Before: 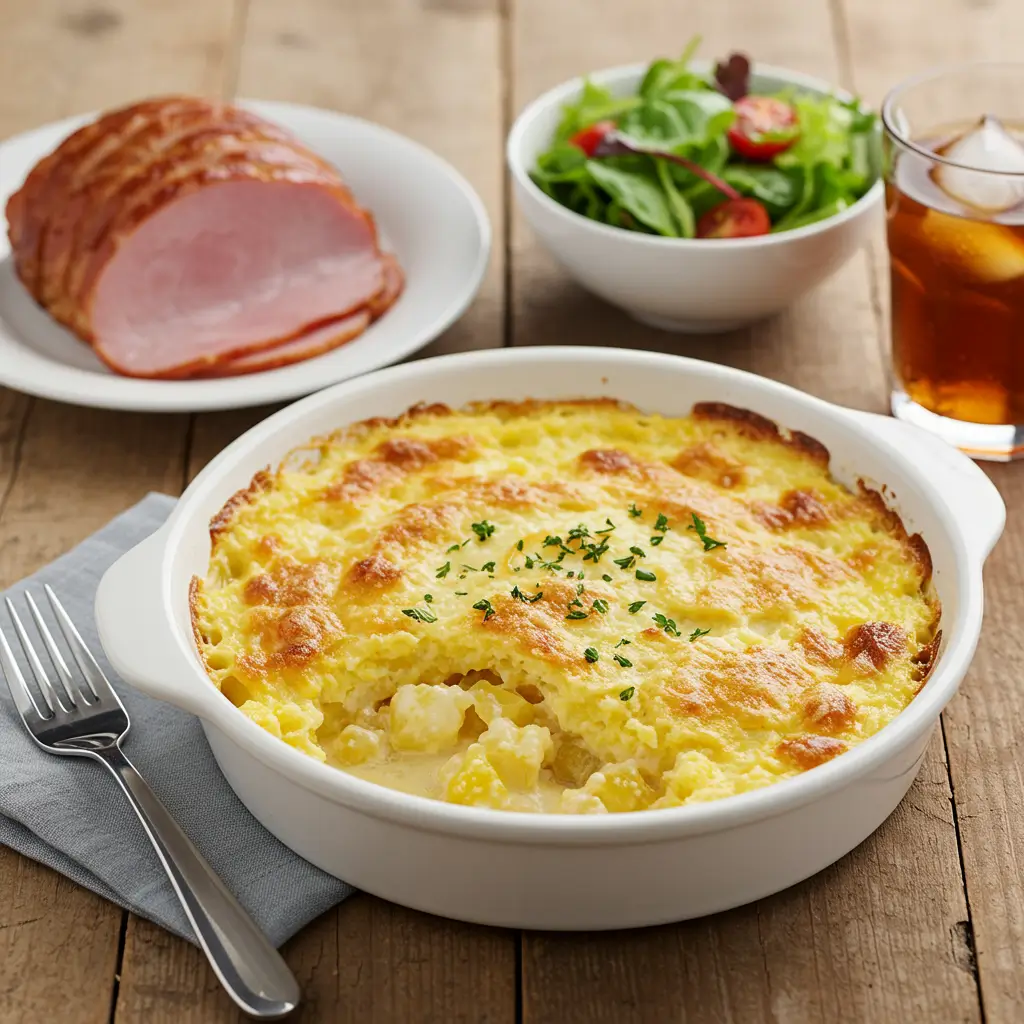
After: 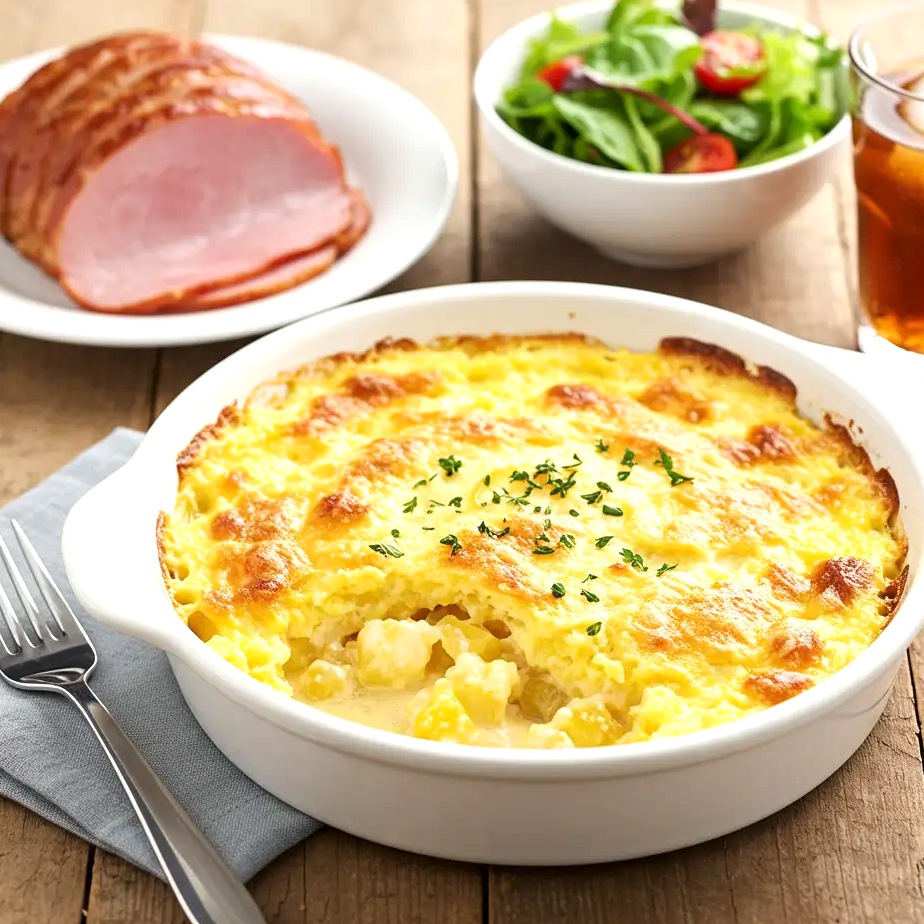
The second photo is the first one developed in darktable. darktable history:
exposure: exposure 0.648 EV, compensate highlight preservation false
crop: left 3.305%, top 6.436%, right 6.389%, bottom 3.258%
